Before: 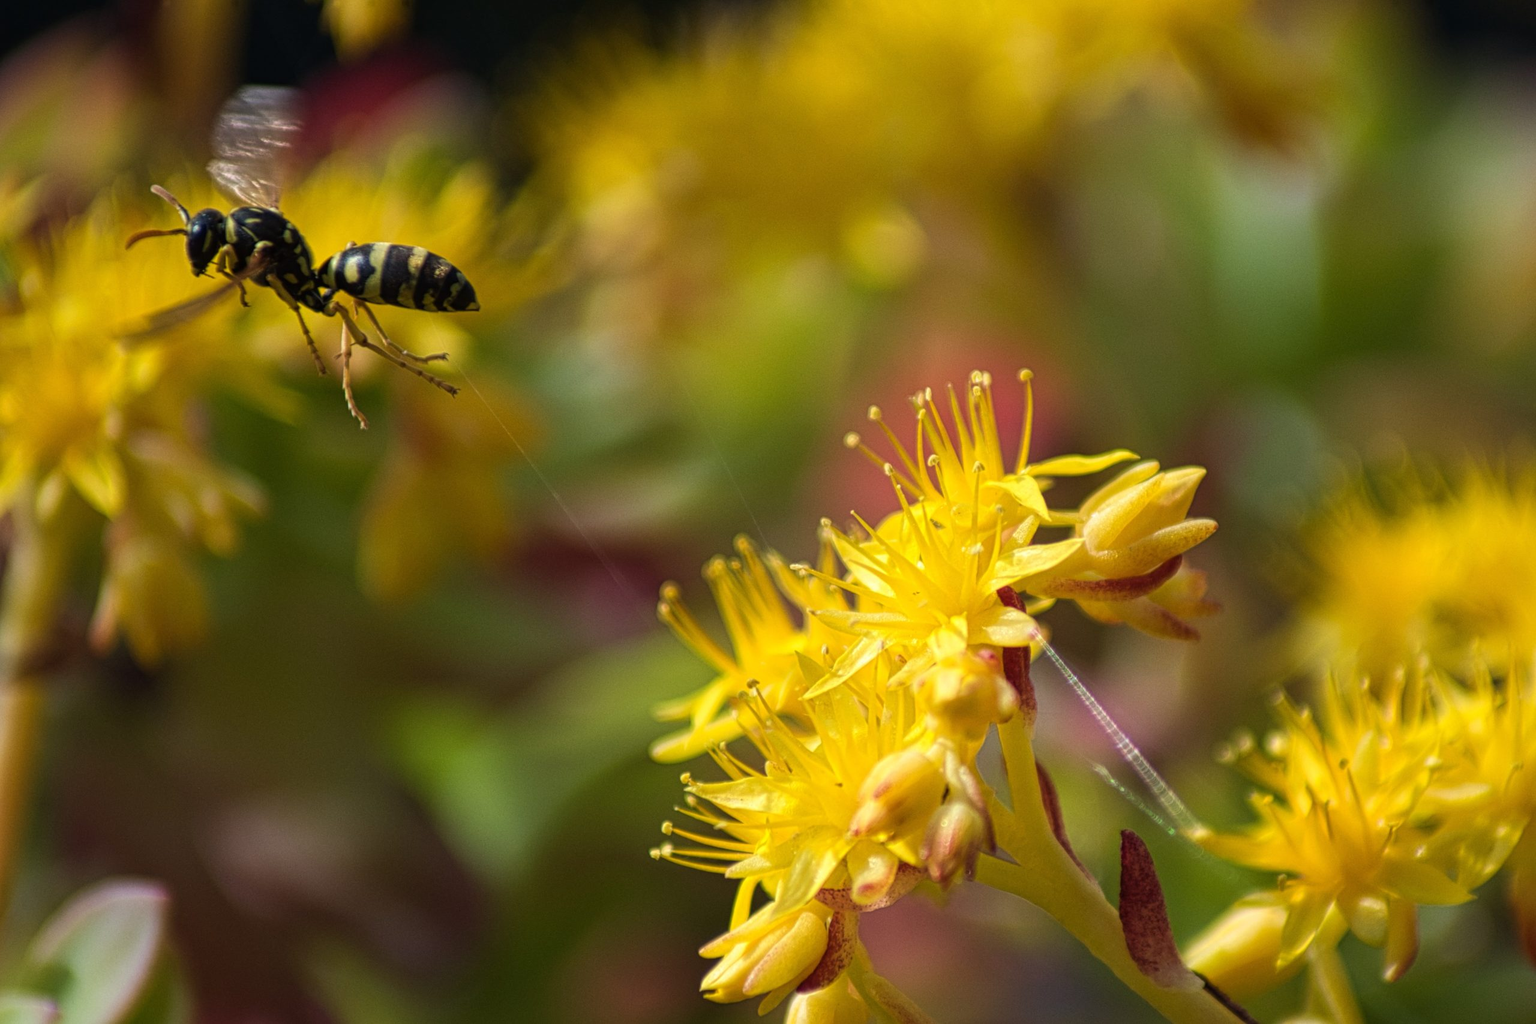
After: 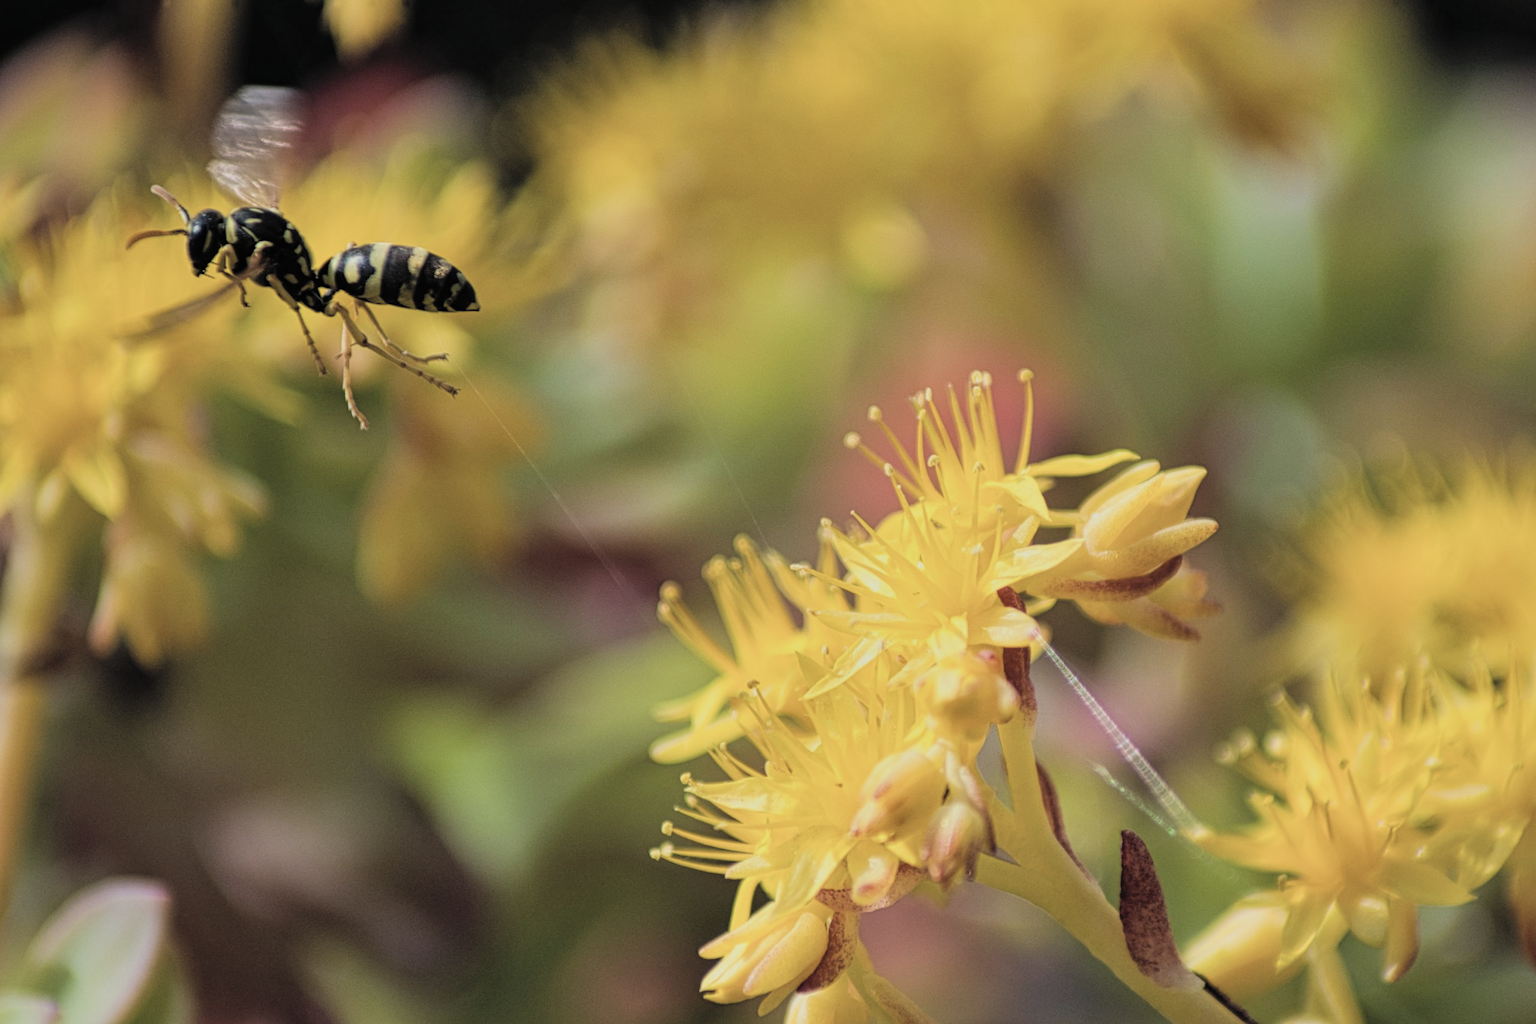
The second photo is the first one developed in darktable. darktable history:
filmic rgb: black relative exposure -7.65 EV, white relative exposure 4.56 EV, hardness 3.61
contrast brightness saturation: brightness 0.181, saturation -0.483
shadows and highlights: shadows 35.12, highlights -35.21, soften with gaussian
velvia: strength 31.79%, mid-tones bias 0.205
